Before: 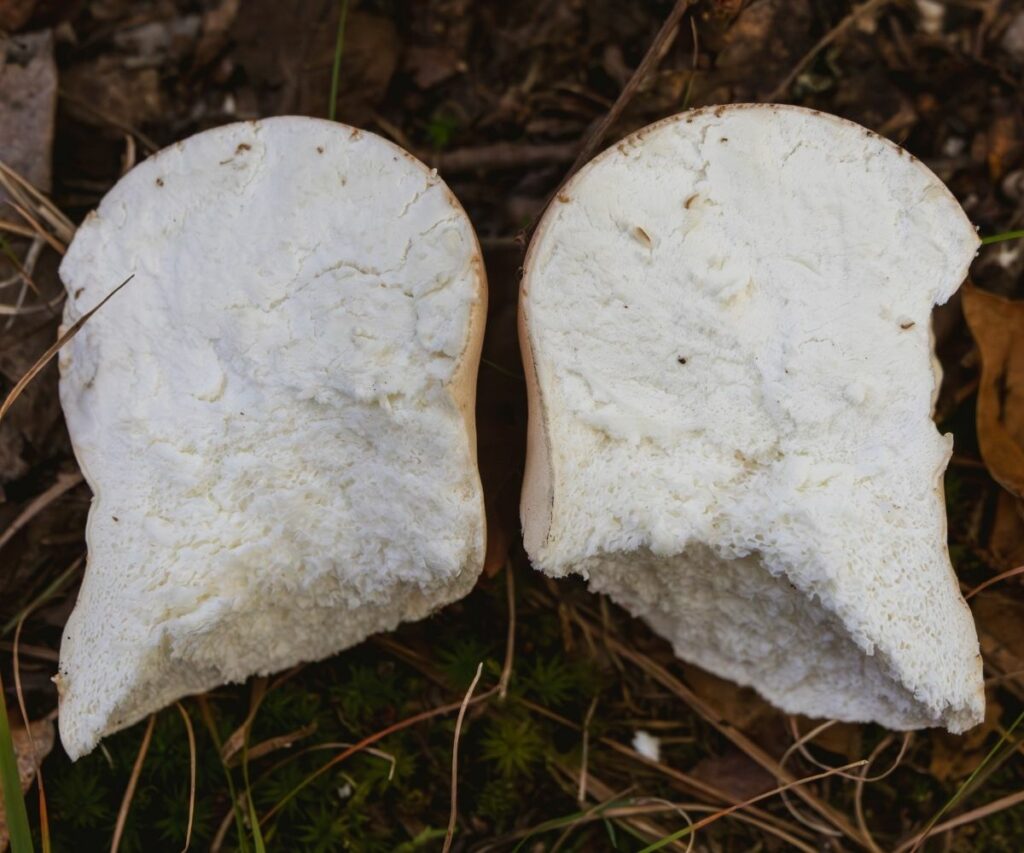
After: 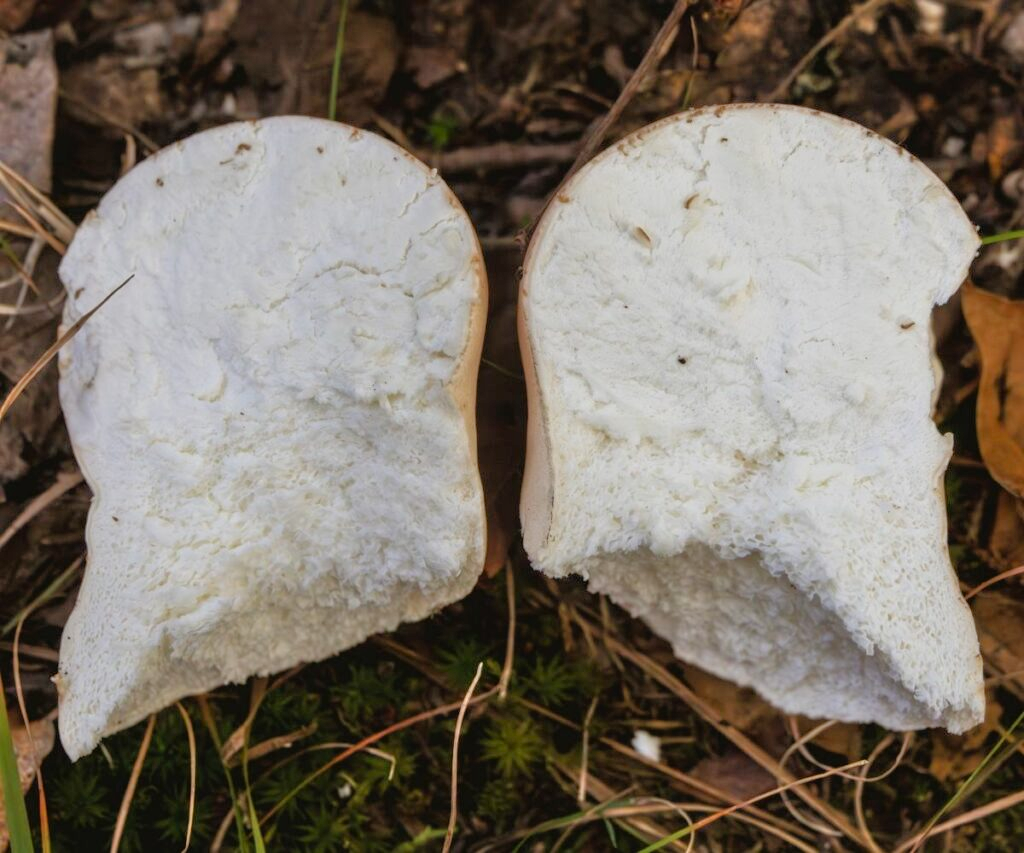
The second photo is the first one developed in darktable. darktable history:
tone equalizer: -7 EV 0.151 EV, -6 EV 0.562 EV, -5 EV 1.16 EV, -4 EV 1.33 EV, -3 EV 1.15 EV, -2 EV 0.6 EV, -1 EV 0.156 EV
